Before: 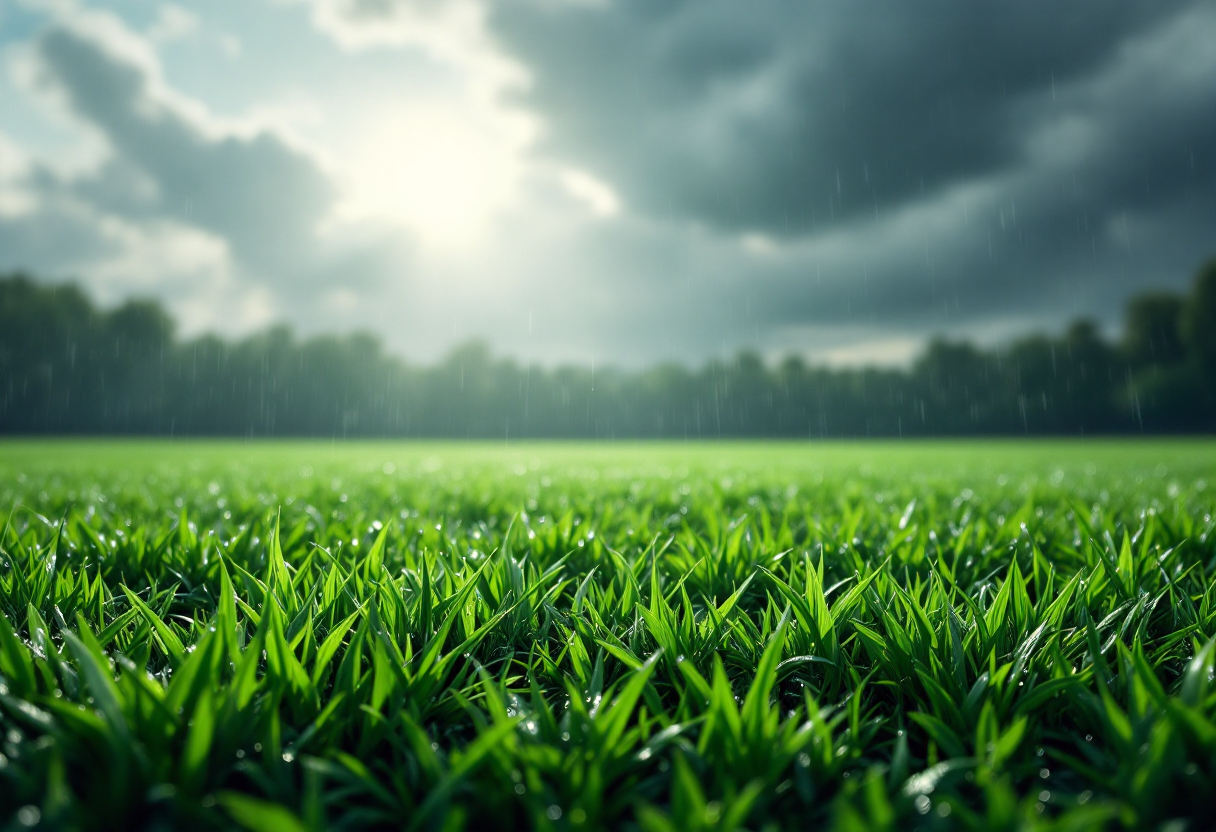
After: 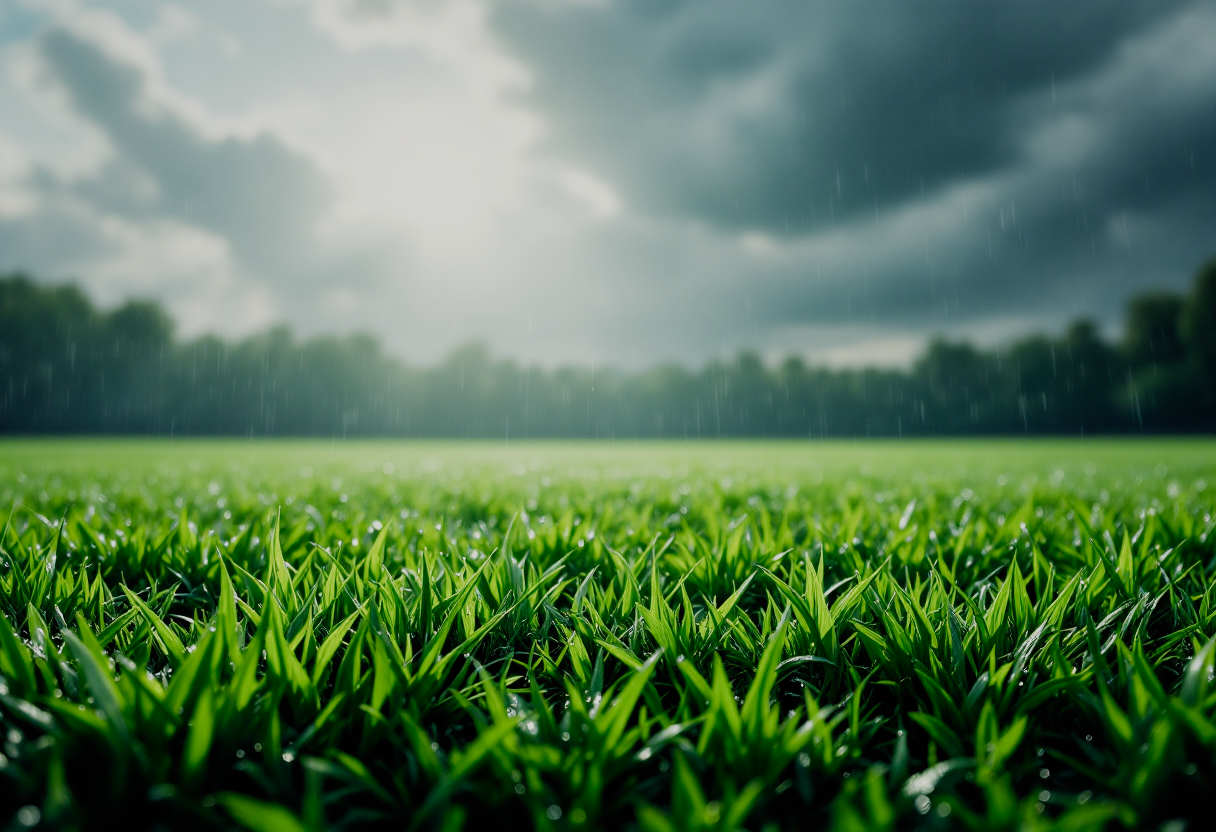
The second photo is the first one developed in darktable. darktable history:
filmic rgb: black relative exposure -7.65 EV, white relative exposure 4.56 EV, hardness 3.61, add noise in highlights 0.001, preserve chrominance no, color science v4 (2020)
